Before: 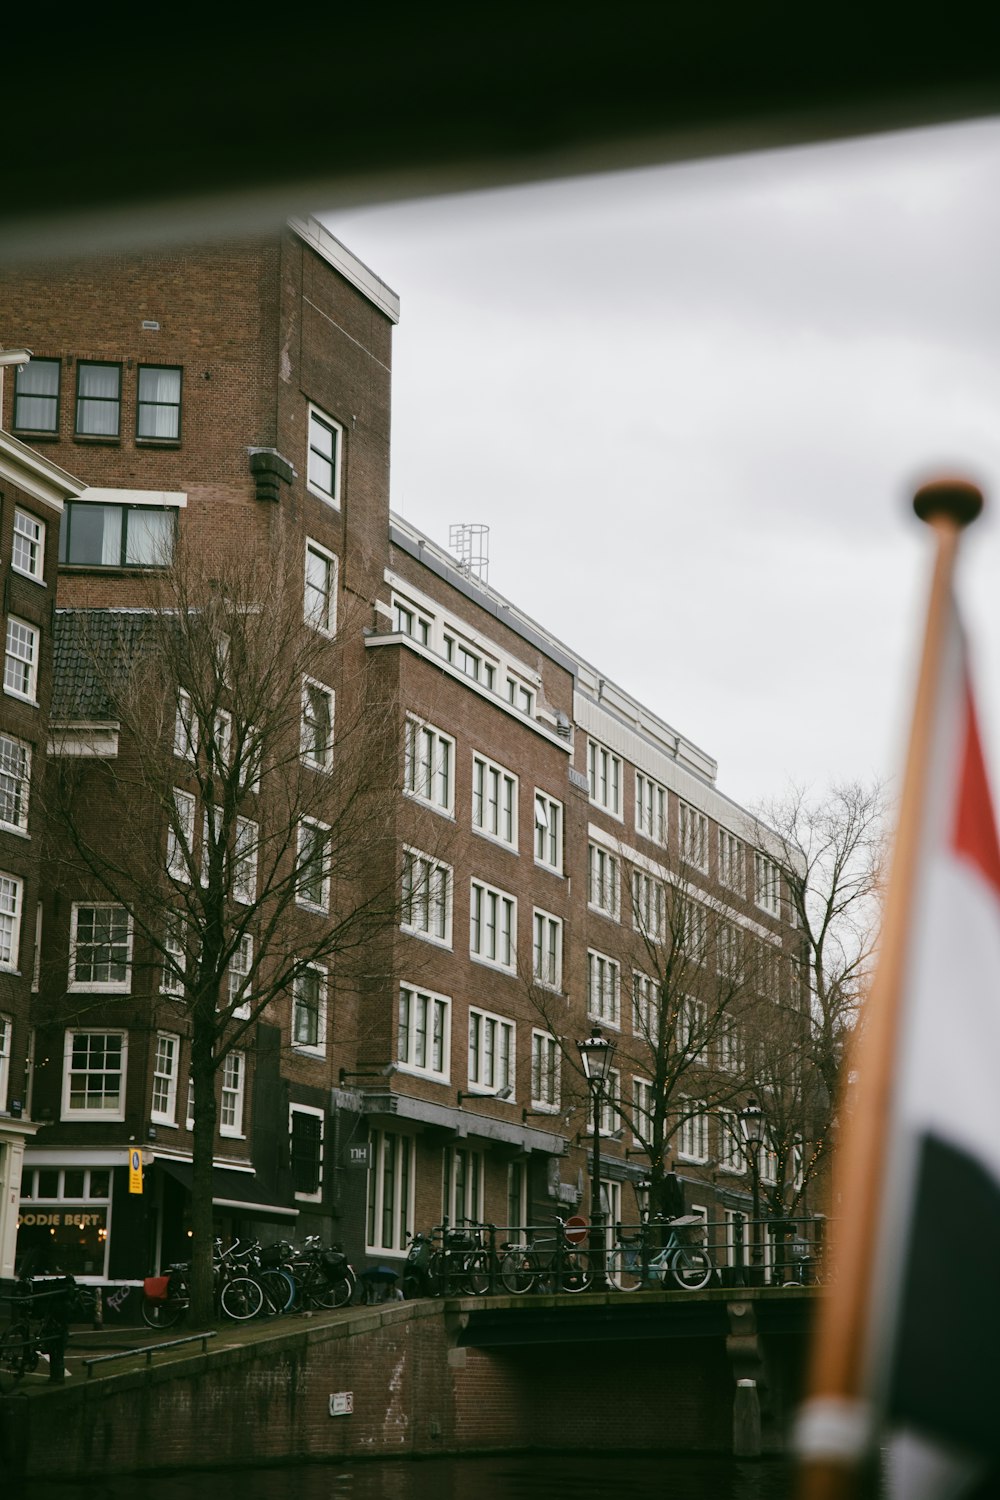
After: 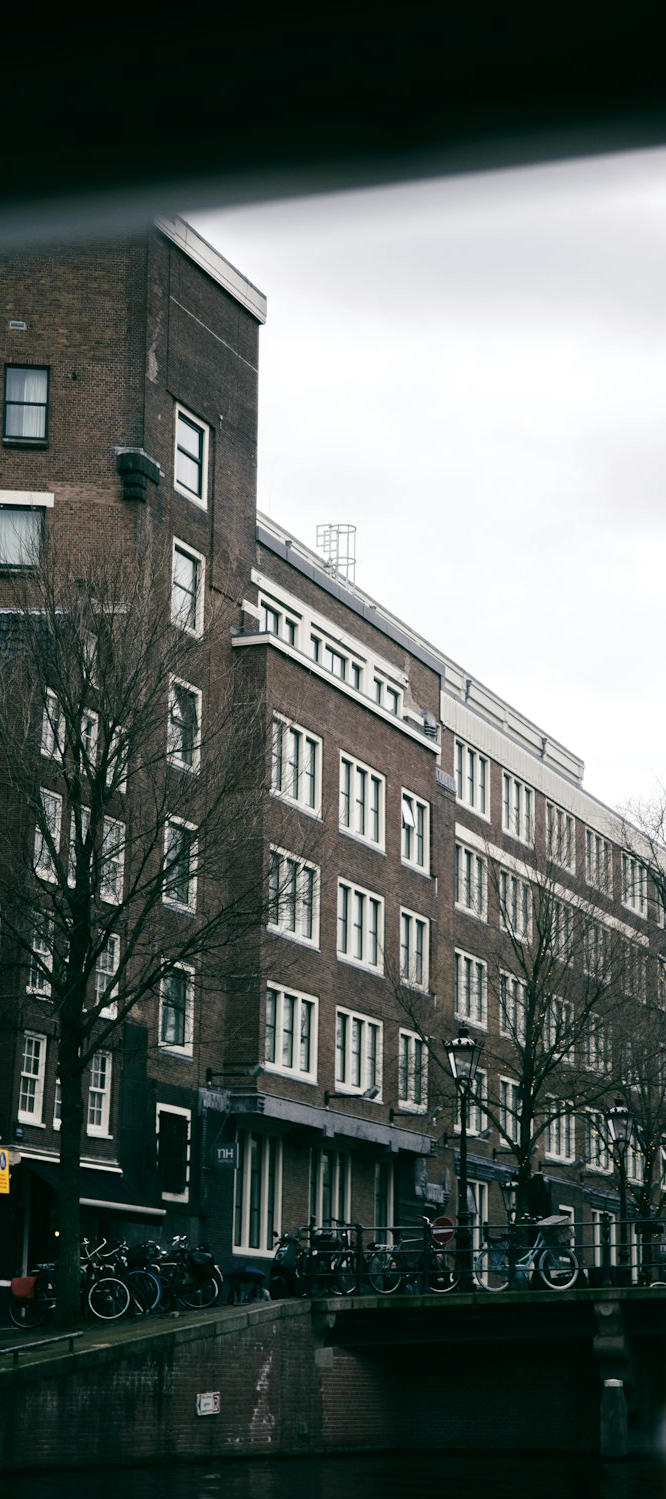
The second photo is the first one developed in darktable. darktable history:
tone equalizer: on, module defaults
color balance rgb: shadows lift › luminance -41.059%, shadows lift › chroma 14.19%, shadows lift › hue 257.98°, power › hue 326.93°, perceptual saturation grading › global saturation -2.582%, global vibrance 6.345%, contrast 12.311%, saturation formula JzAzBz (2021)
crop and rotate: left 13.36%, right 20.025%
